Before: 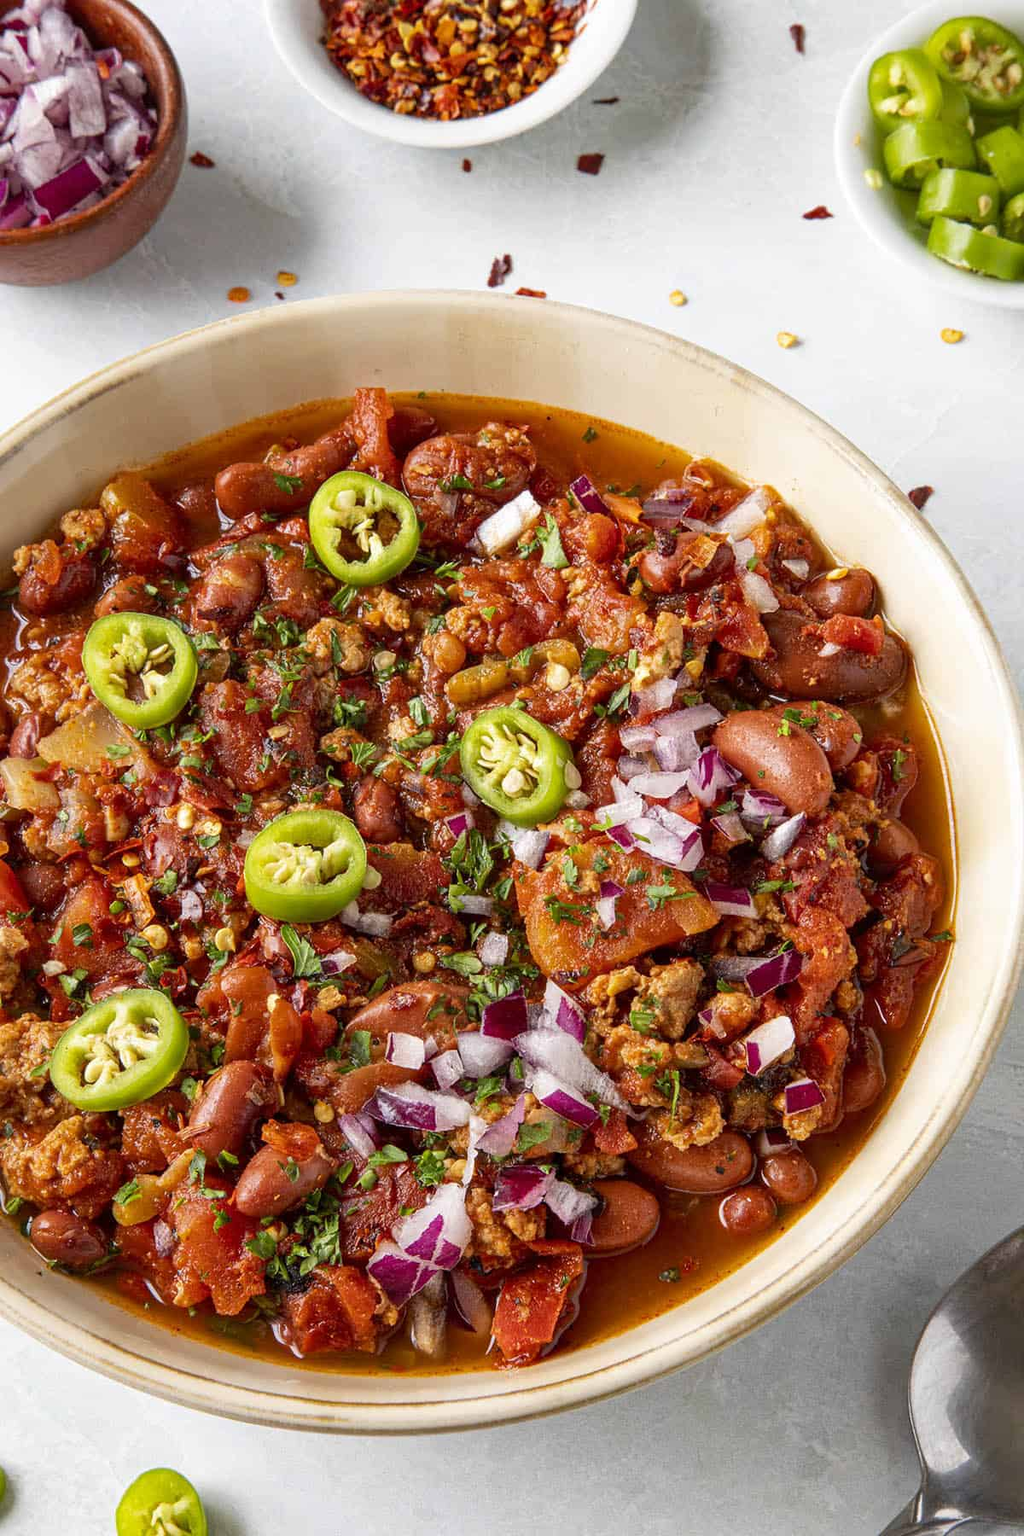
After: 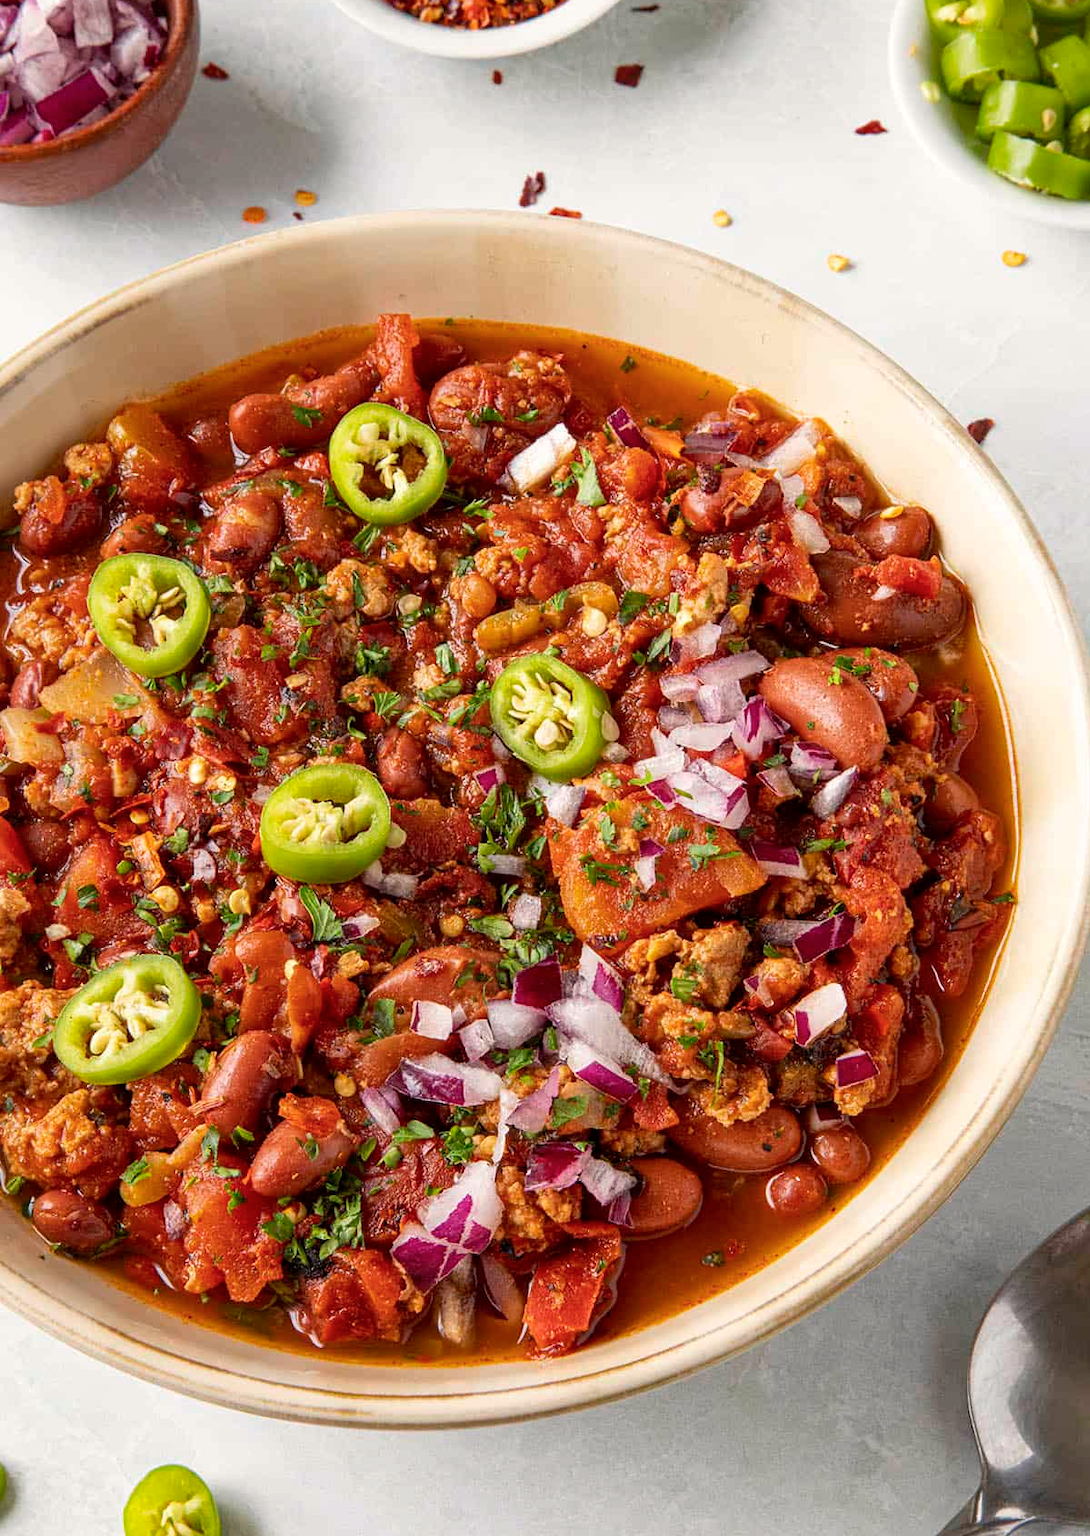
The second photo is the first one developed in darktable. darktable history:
crop and rotate: top 6.103%
color calibration: x 0.341, y 0.354, temperature 5164.91 K, gamut compression 1.69
